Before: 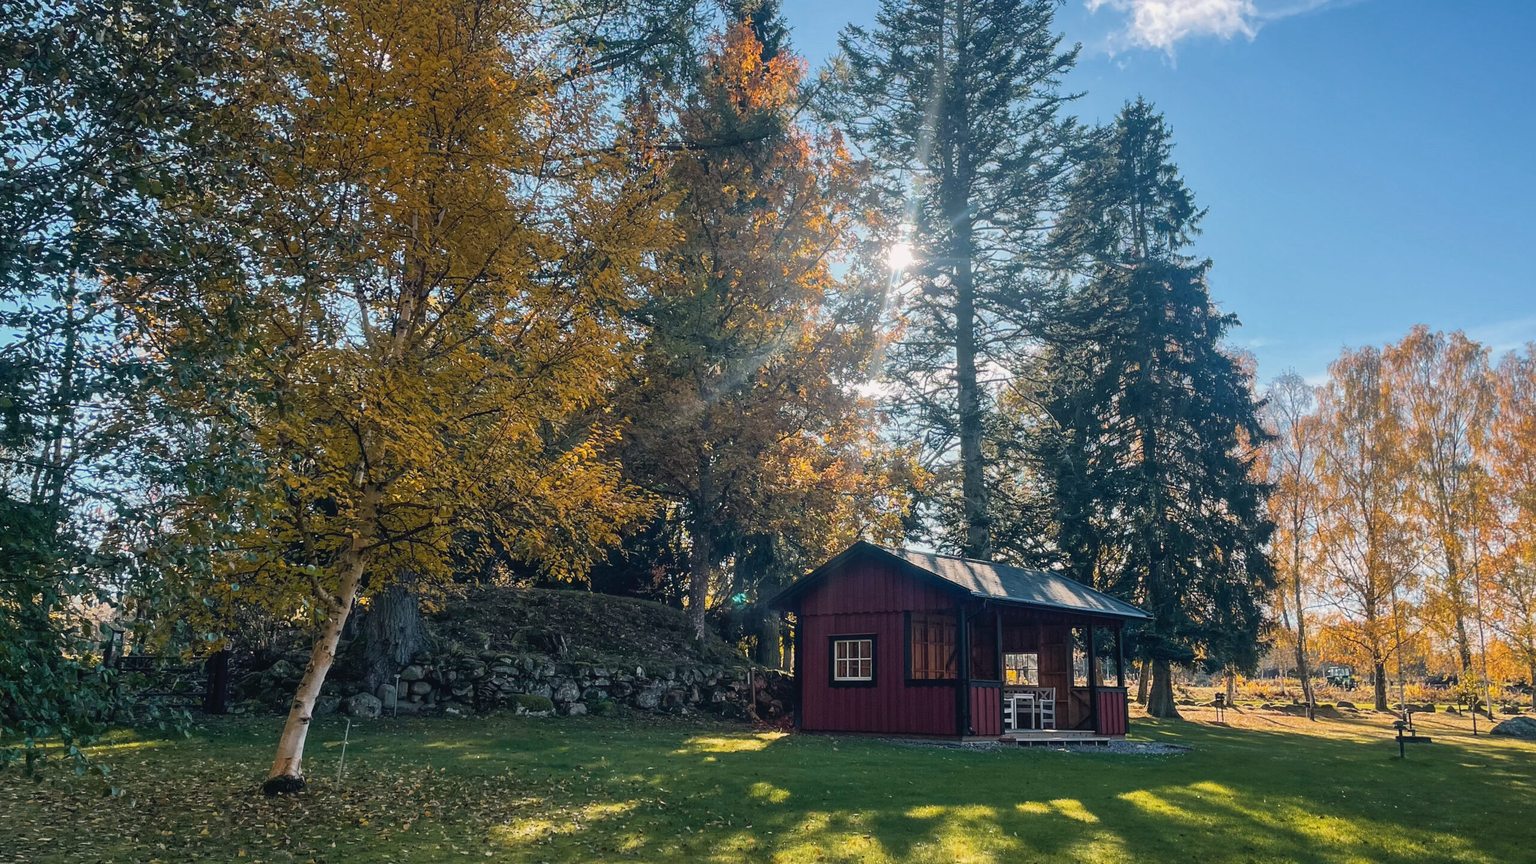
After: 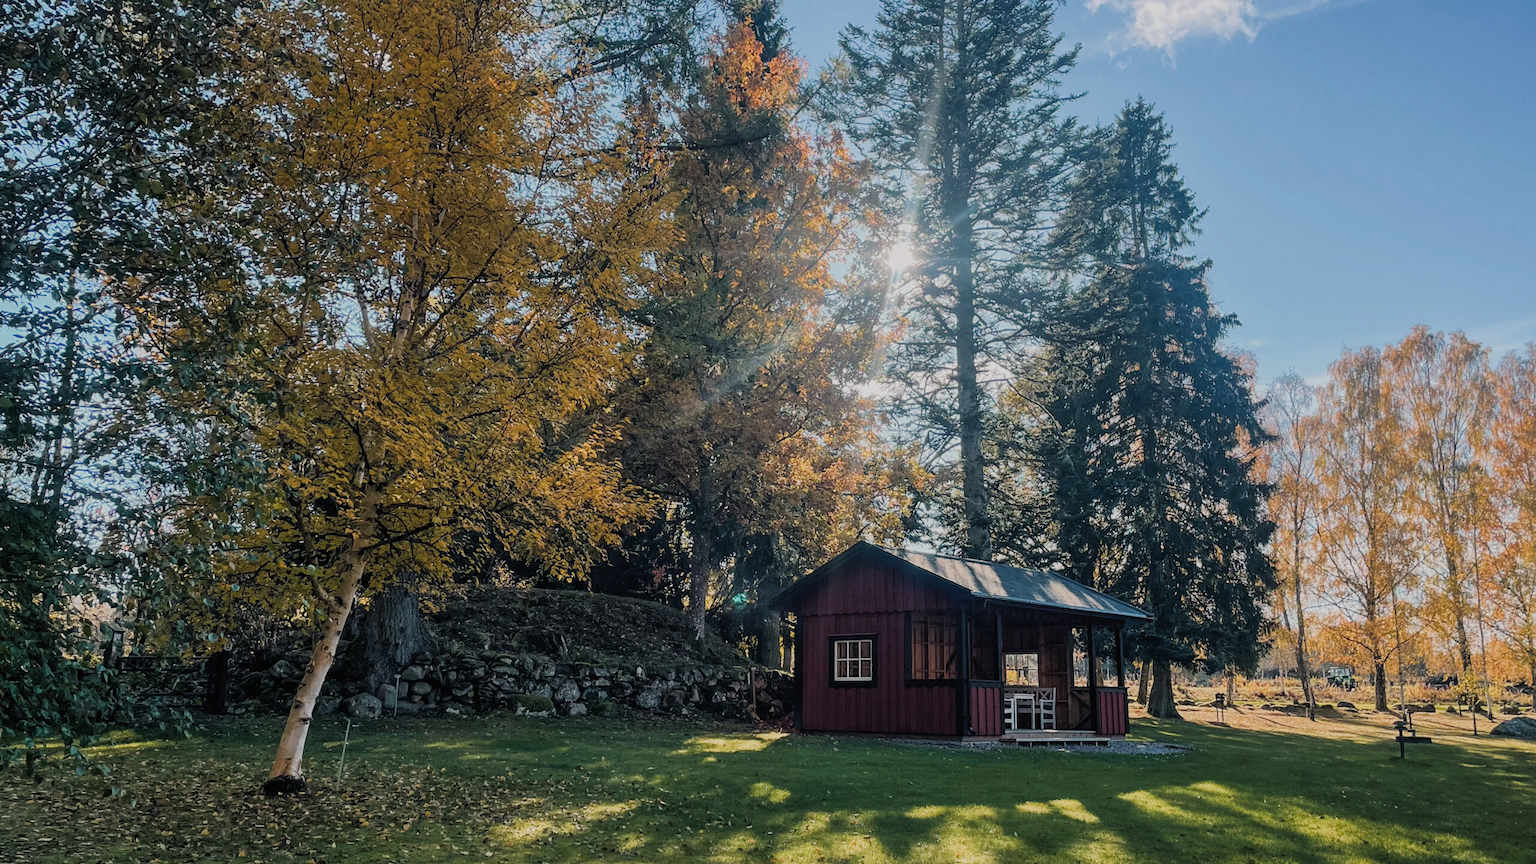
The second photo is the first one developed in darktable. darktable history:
filmic rgb: black relative exposure -7.96 EV, white relative exposure 4.05 EV, hardness 4.17, color science v4 (2020)
